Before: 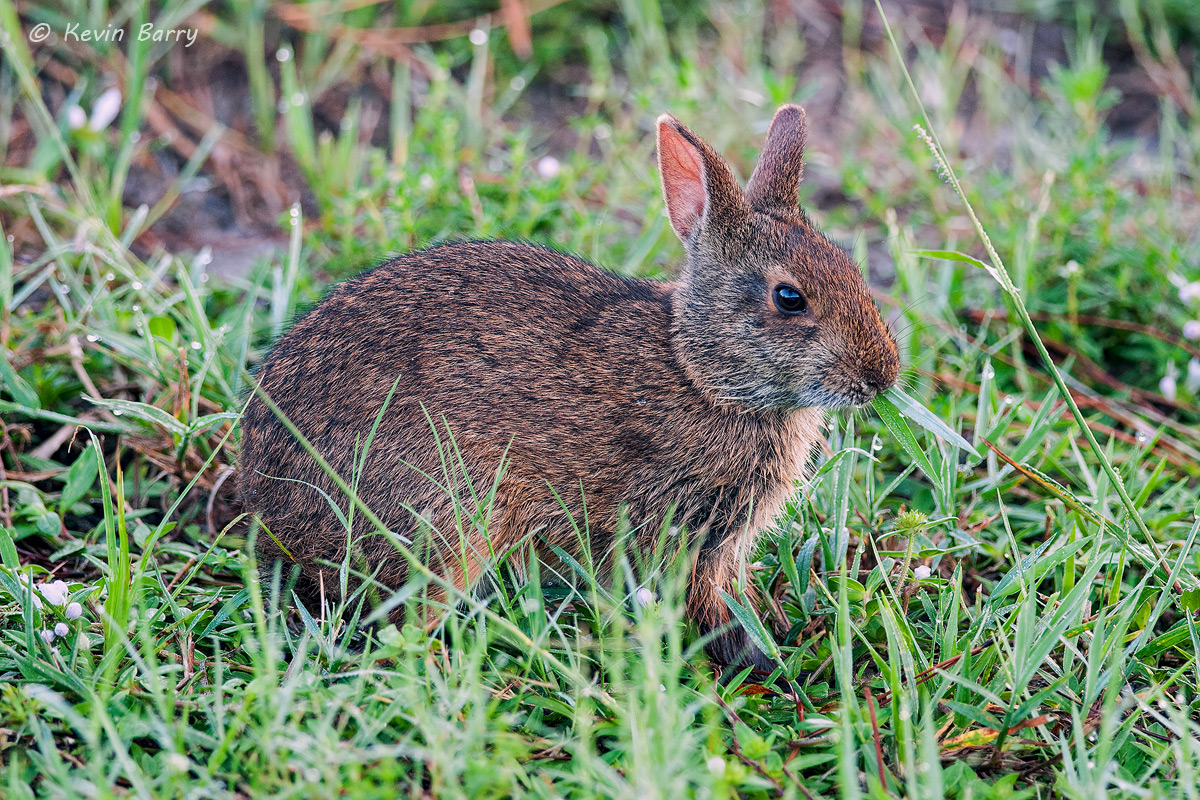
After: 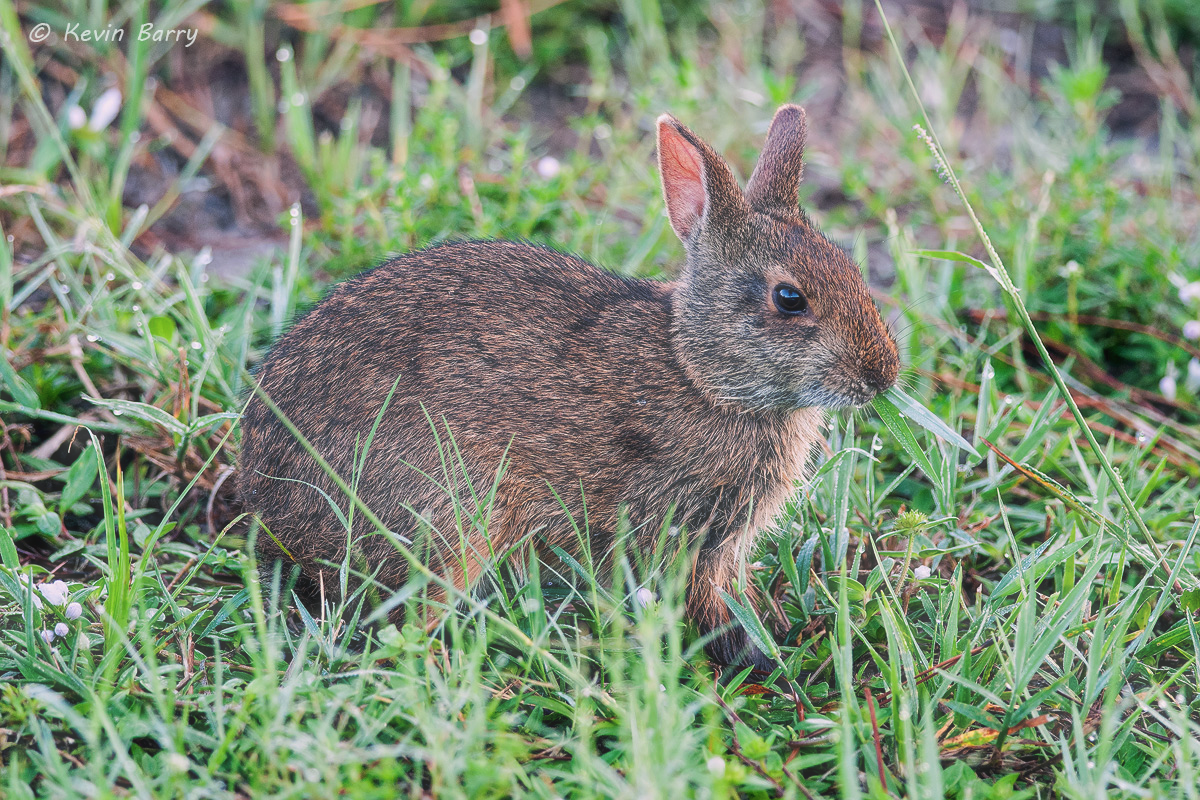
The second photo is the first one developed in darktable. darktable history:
haze removal: strength -0.107, compatibility mode true, adaptive false
